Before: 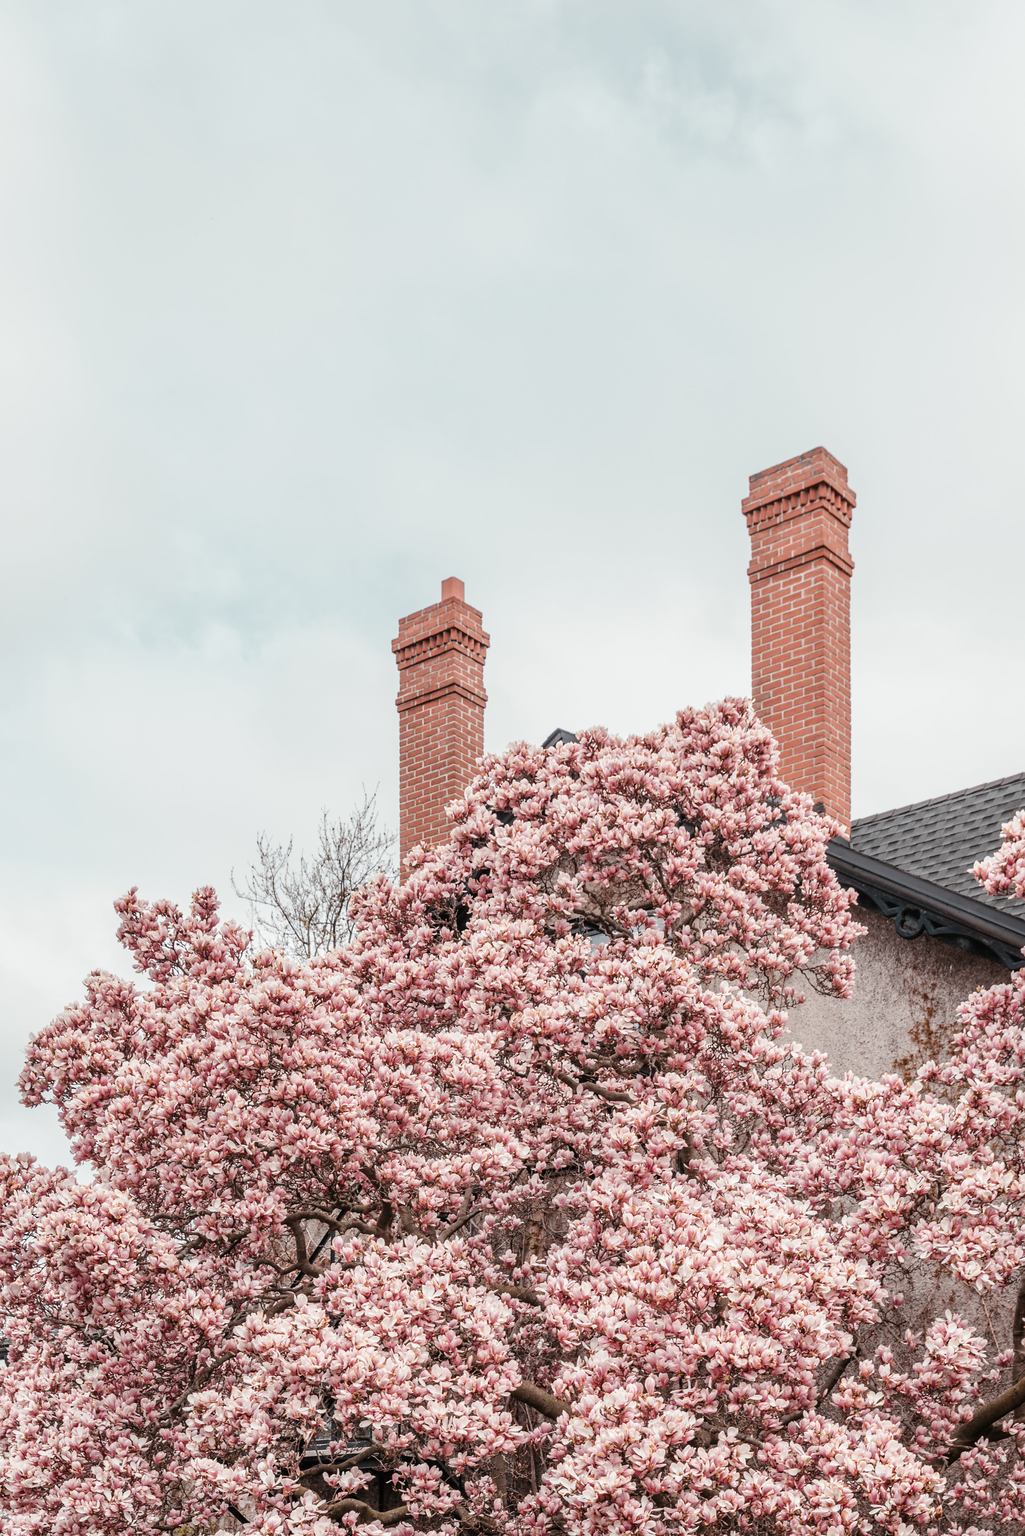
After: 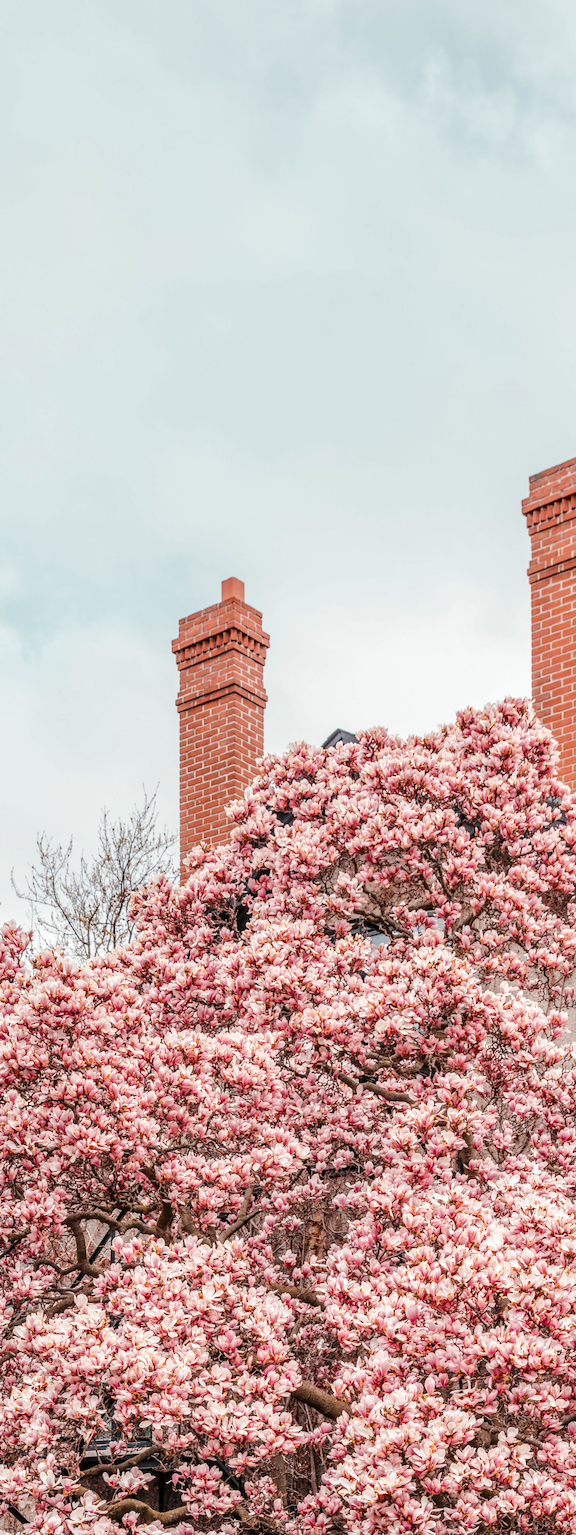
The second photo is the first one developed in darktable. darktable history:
crop: left 21.496%, right 22.254%
white balance: red 1, blue 1
color balance rgb: perceptual saturation grading › global saturation 25%, perceptual brilliance grading › mid-tones 10%, perceptual brilliance grading › shadows 15%, global vibrance 20%
local contrast: detail 130%
